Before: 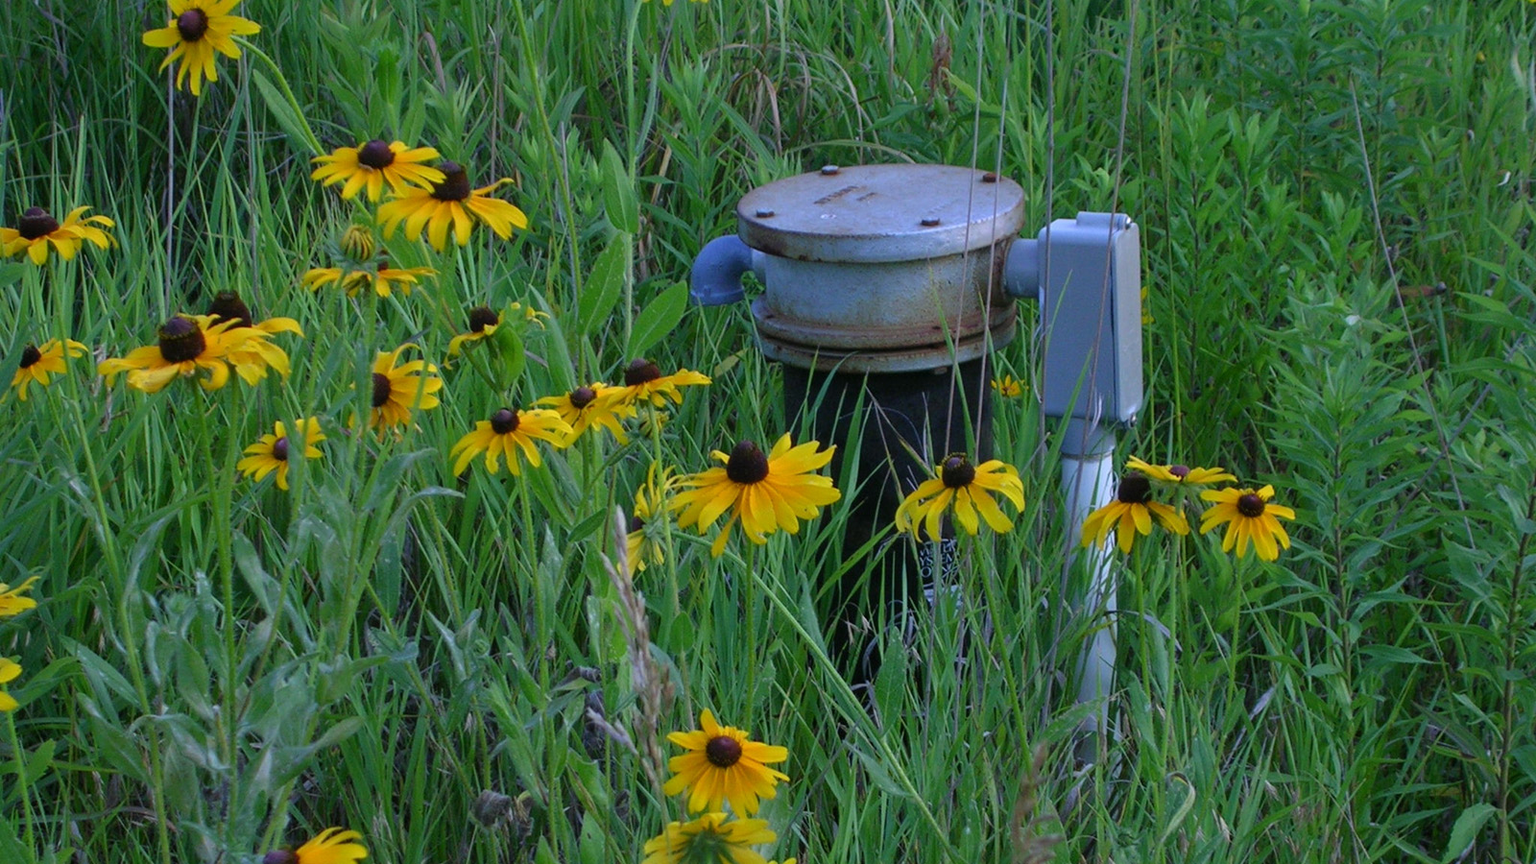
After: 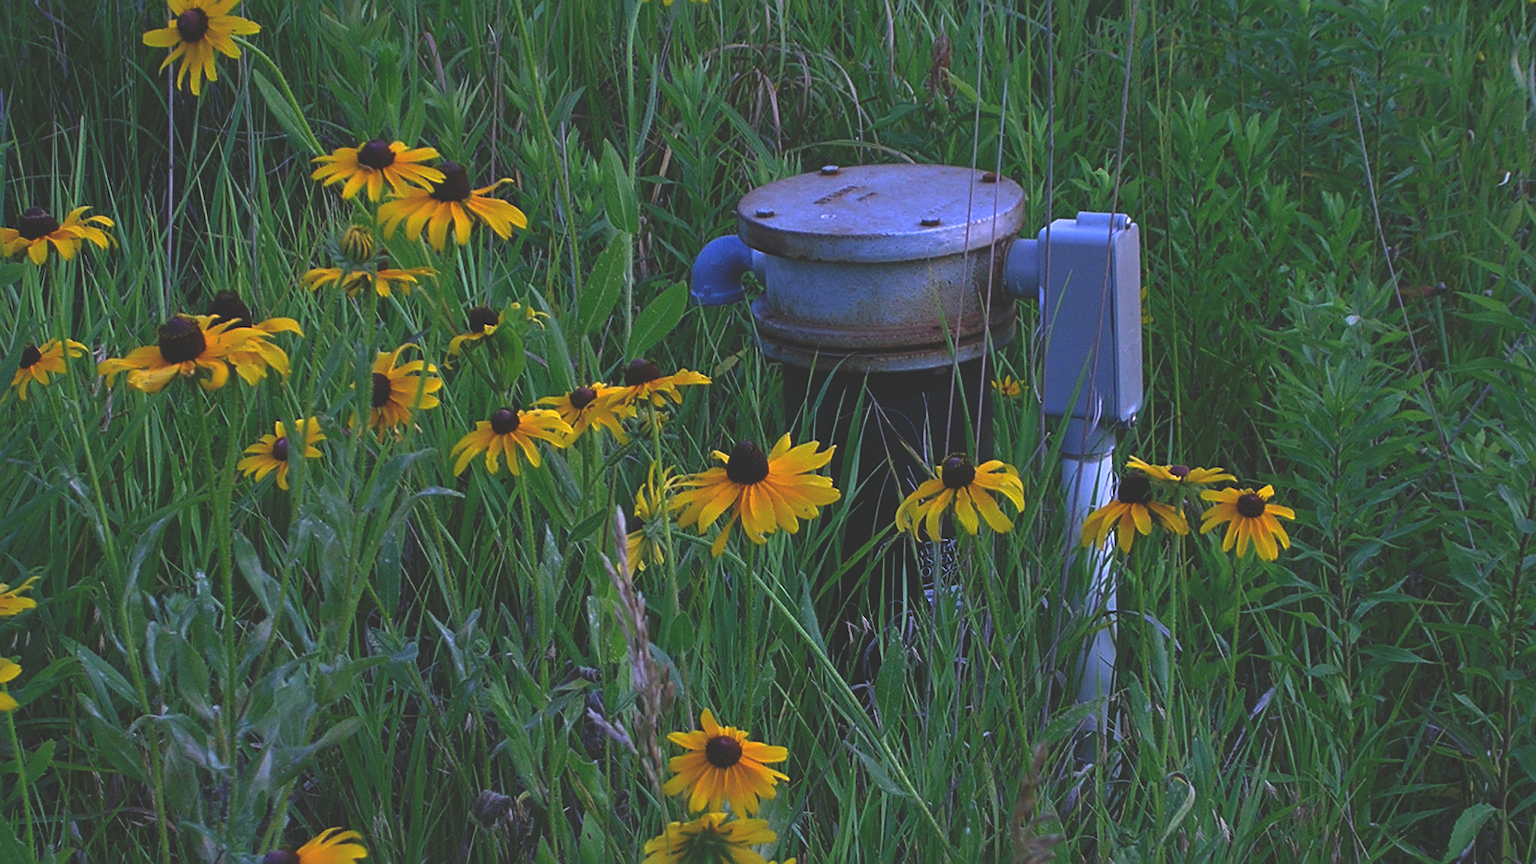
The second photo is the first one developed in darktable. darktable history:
white balance: red 1.066, blue 1.119
rgb curve: curves: ch0 [(0, 0.186) (0.314, 0.284) (0.775, 0.708) (1, 1)], compensate middle gray true, preserve colors none
sharpen: on, module defaults
